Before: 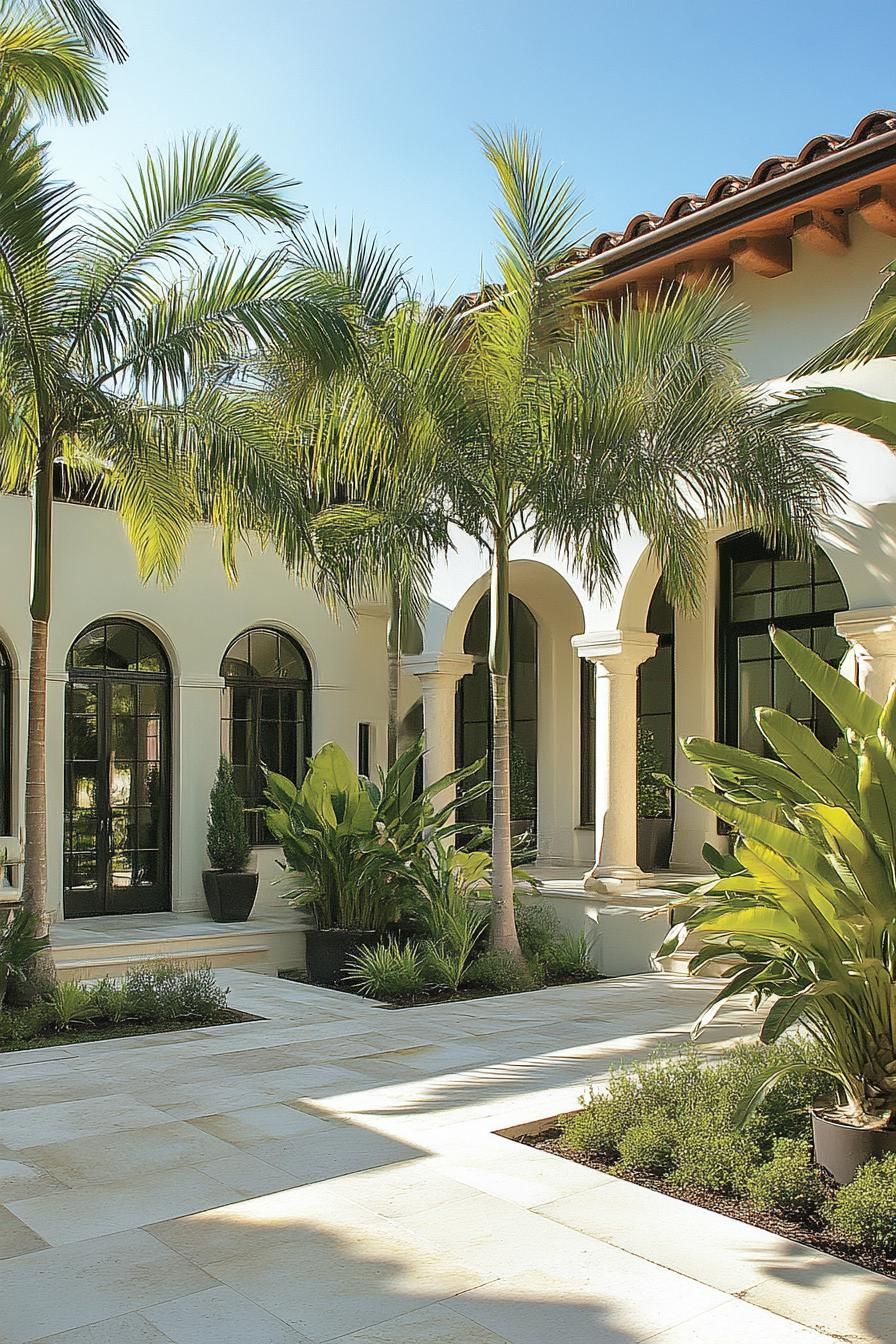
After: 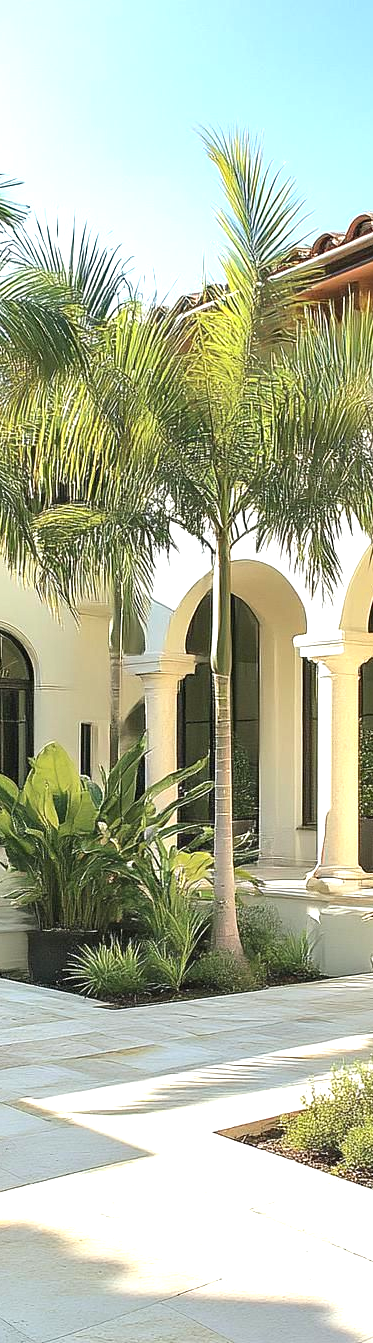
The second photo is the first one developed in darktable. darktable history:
exposure: exposure 0.77 EV, compensate highlight preservation false
crop: left 31.062%, right 27.286%
